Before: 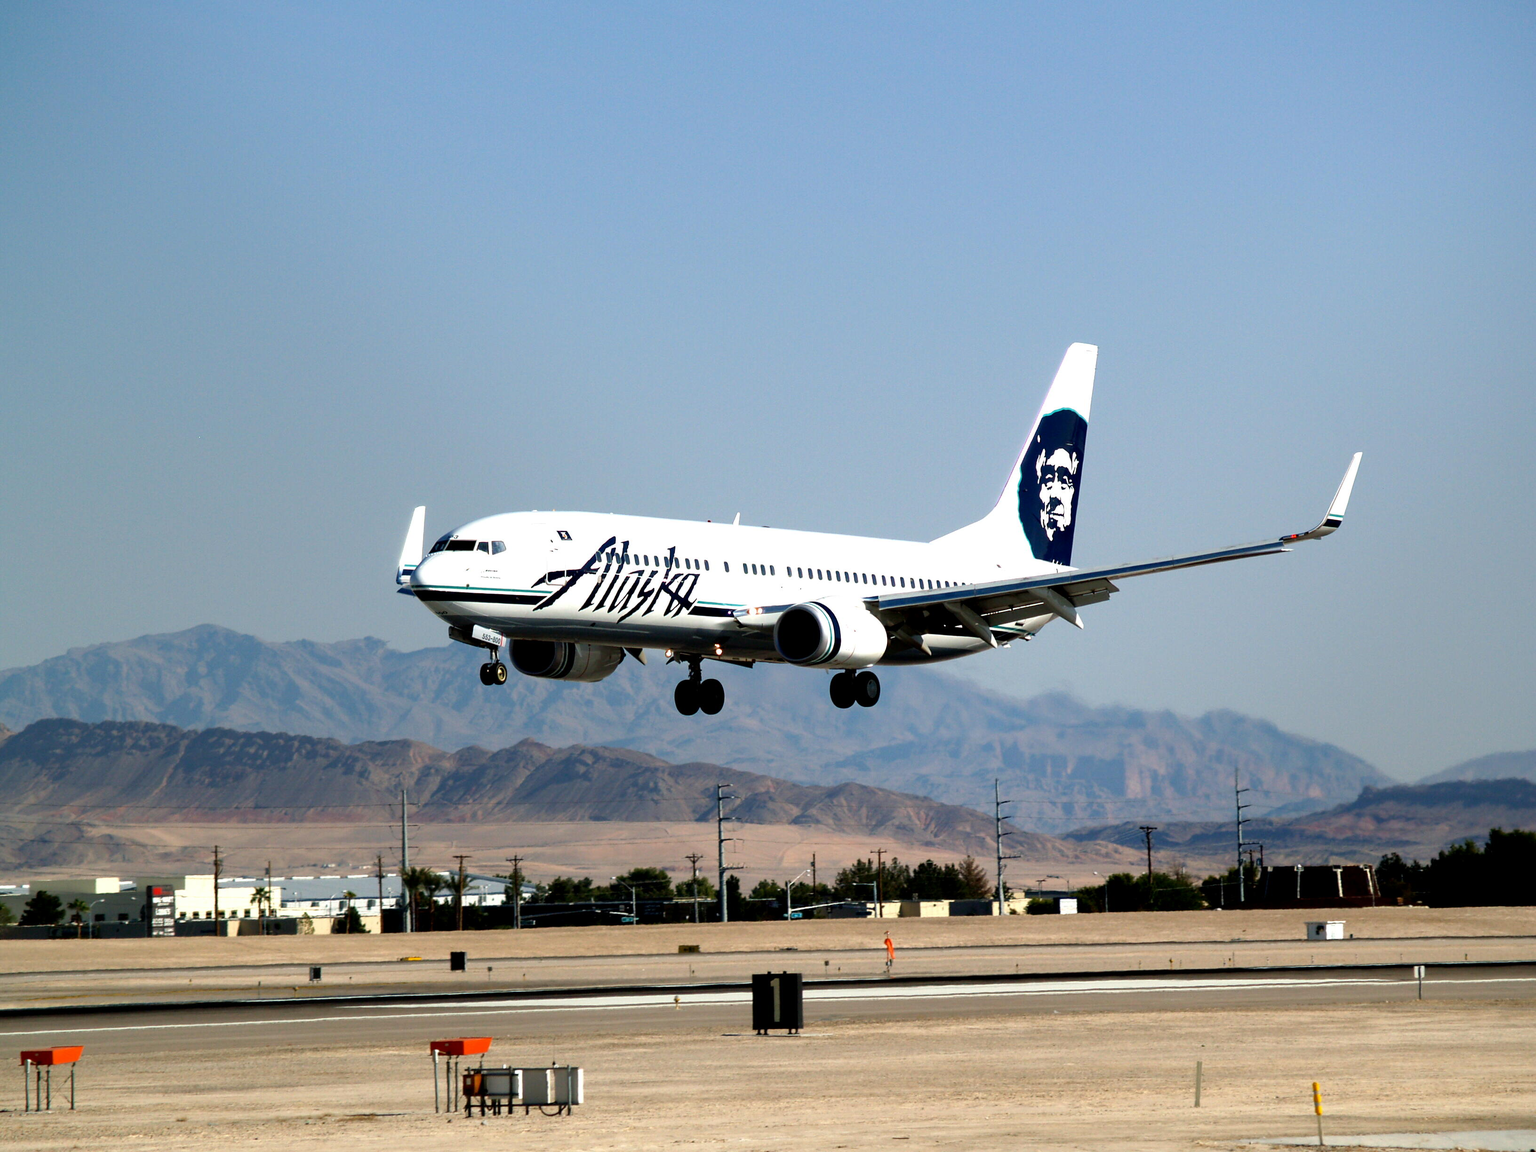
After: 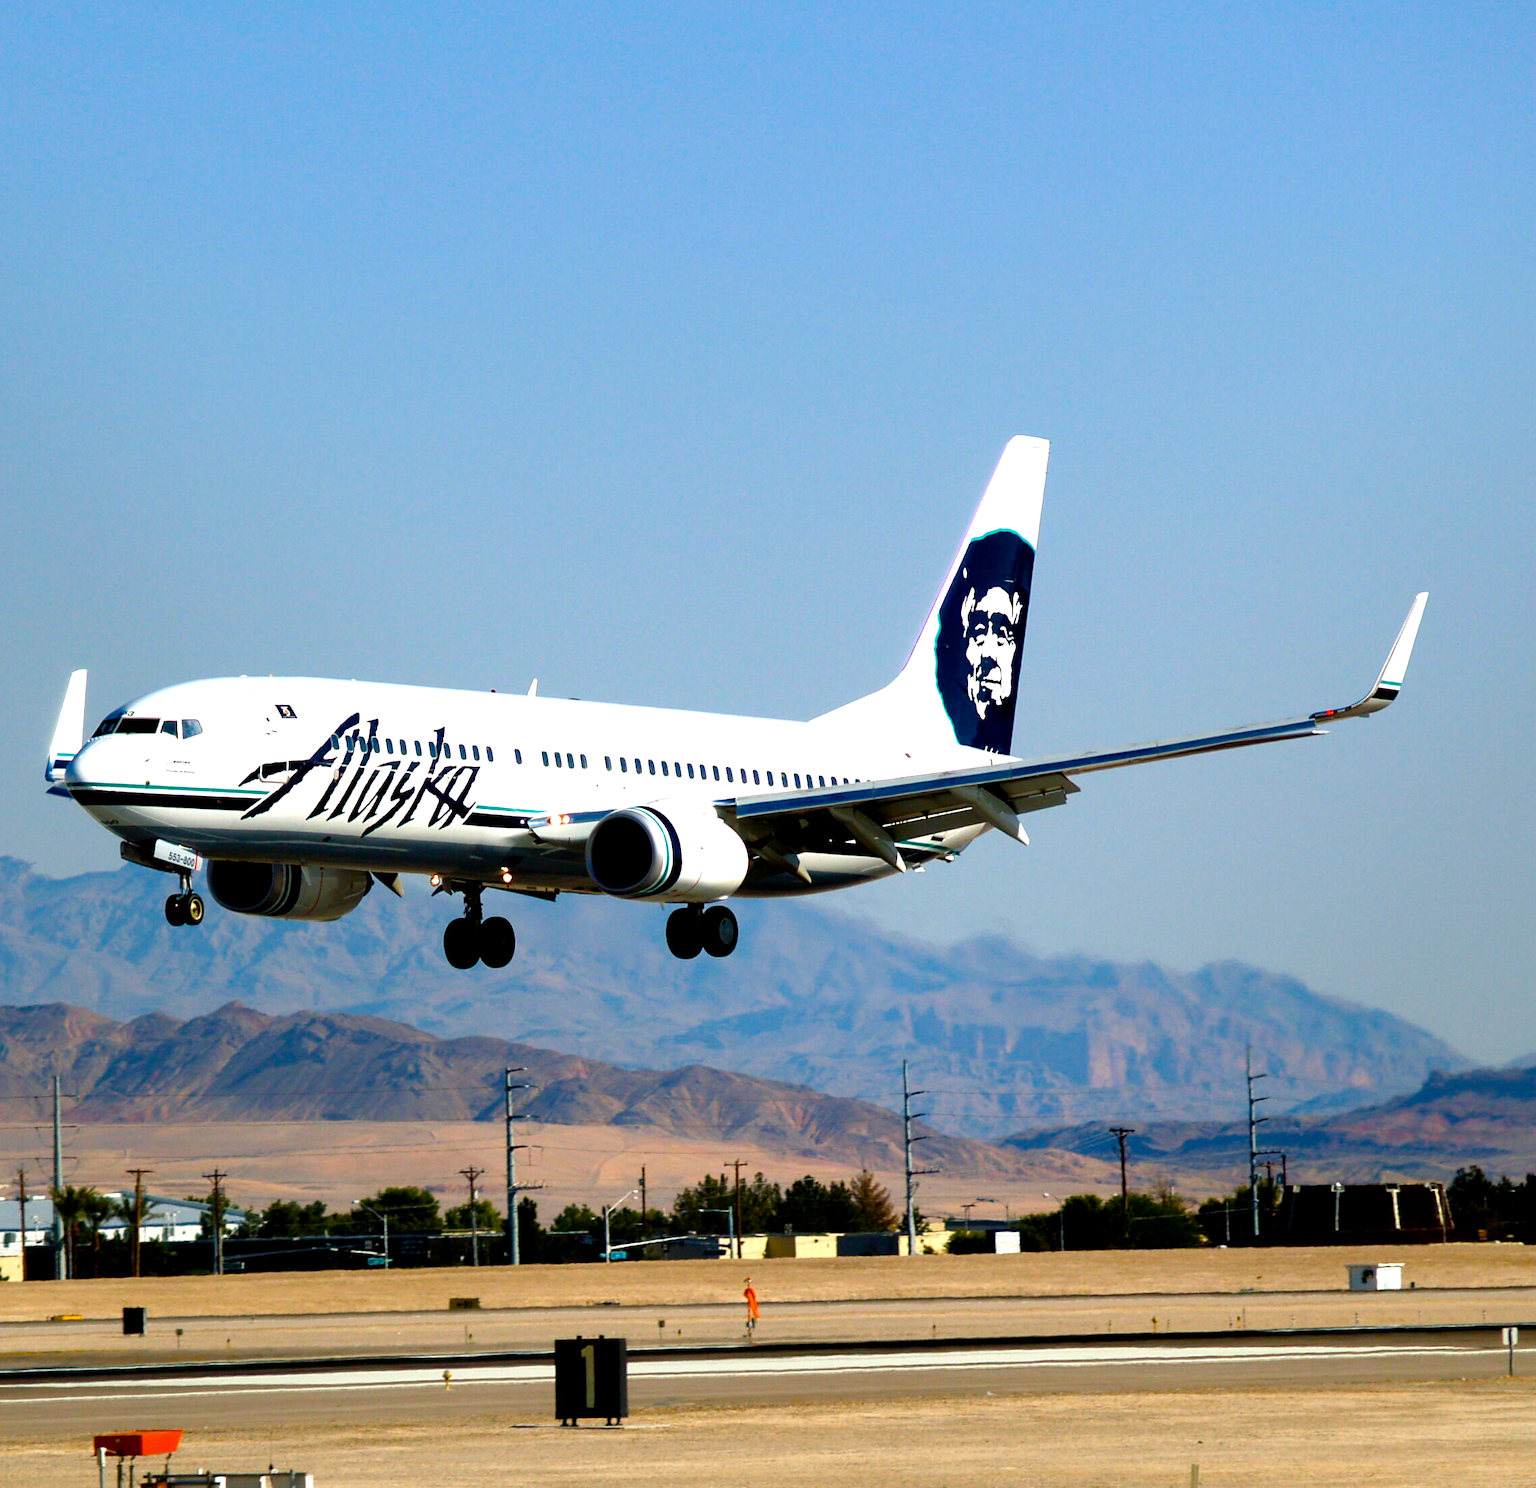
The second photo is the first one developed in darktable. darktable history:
crop and rotate: left 23.756%, top 3.39%, right 6.387%, bottom 6.331%
color balance rgb: perceptual saturation grading › global saturation 37.185%, perceptual saturation grading › shadows 36.181%, perceptual brilliance grading › global brilliance 2.557%, global vibrance 20%
